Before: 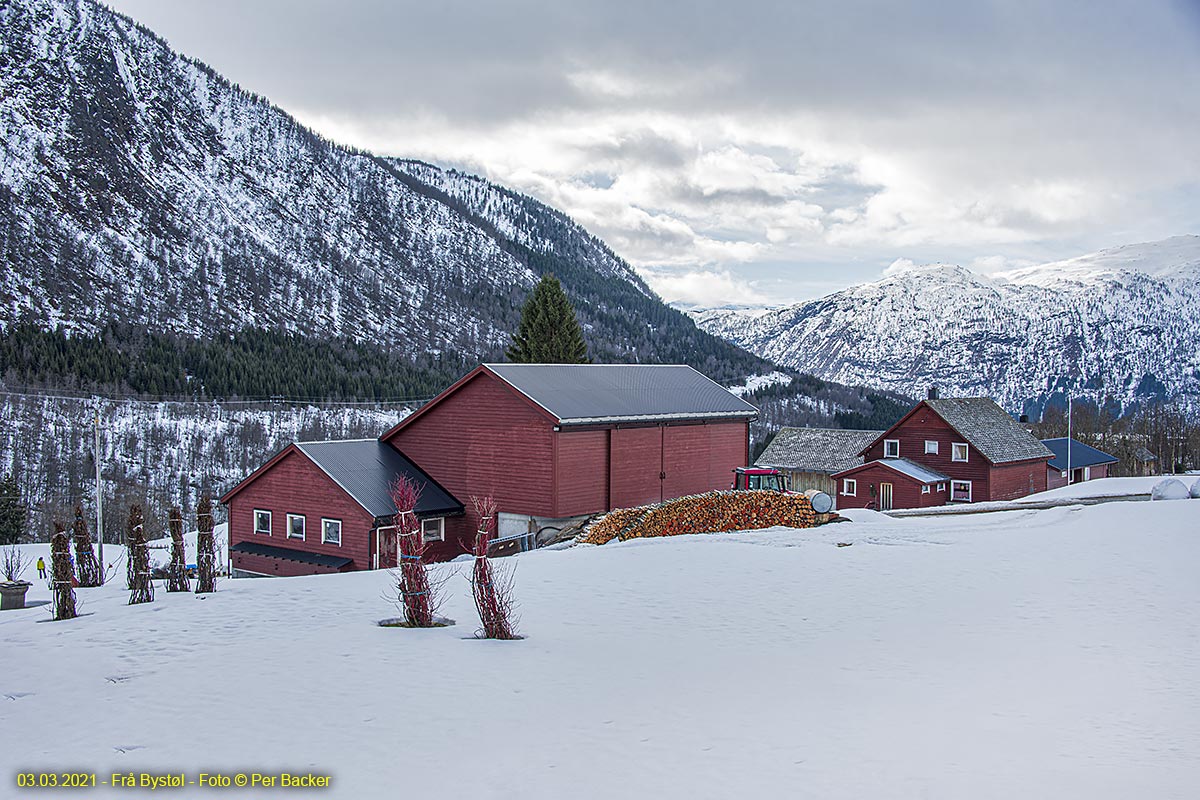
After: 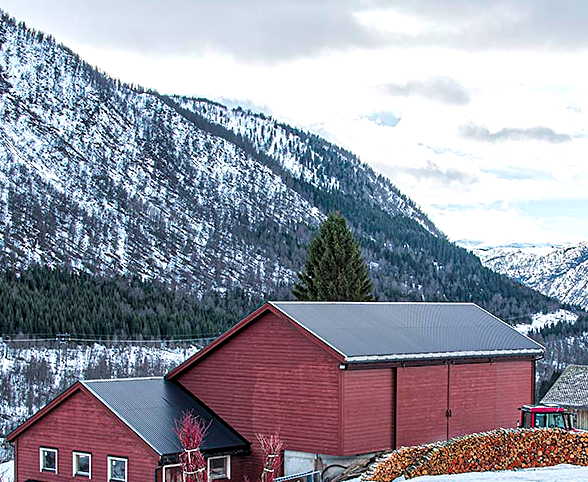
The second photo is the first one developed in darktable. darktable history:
exposure: exposure 0.407 EV, compensate exposure bias true, compensate highlight preservation false
levels: levels [0.031, 0.5, 0.969]
crop: left 17.872%, top 7.754%, right 33.076%, bottom 31.935%
